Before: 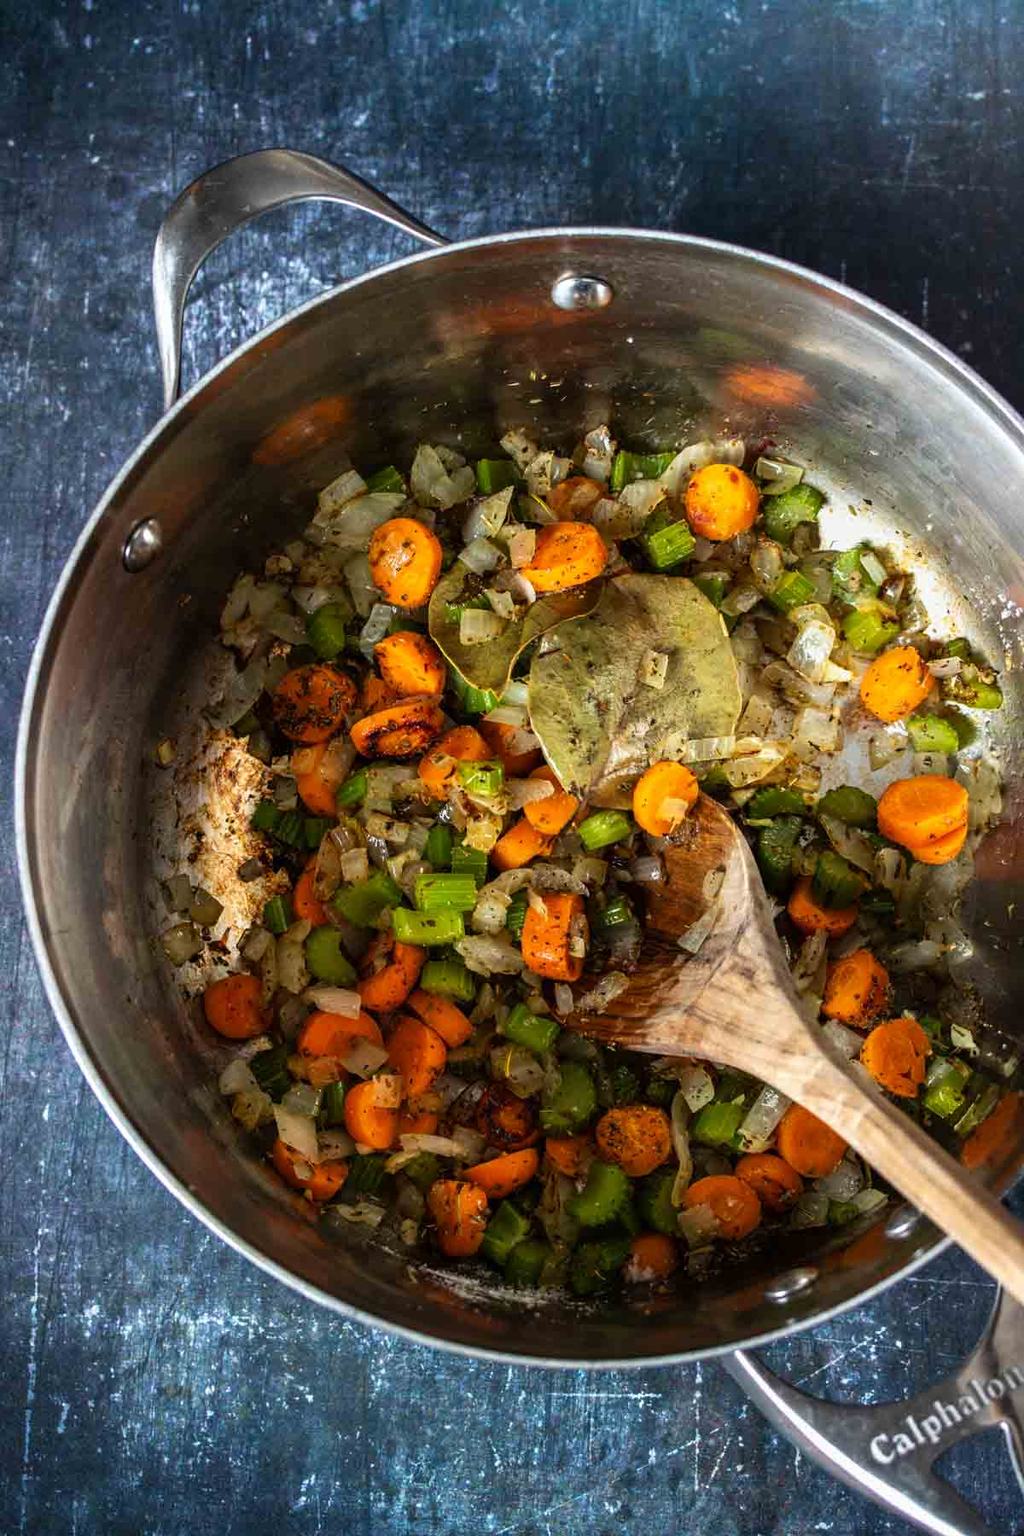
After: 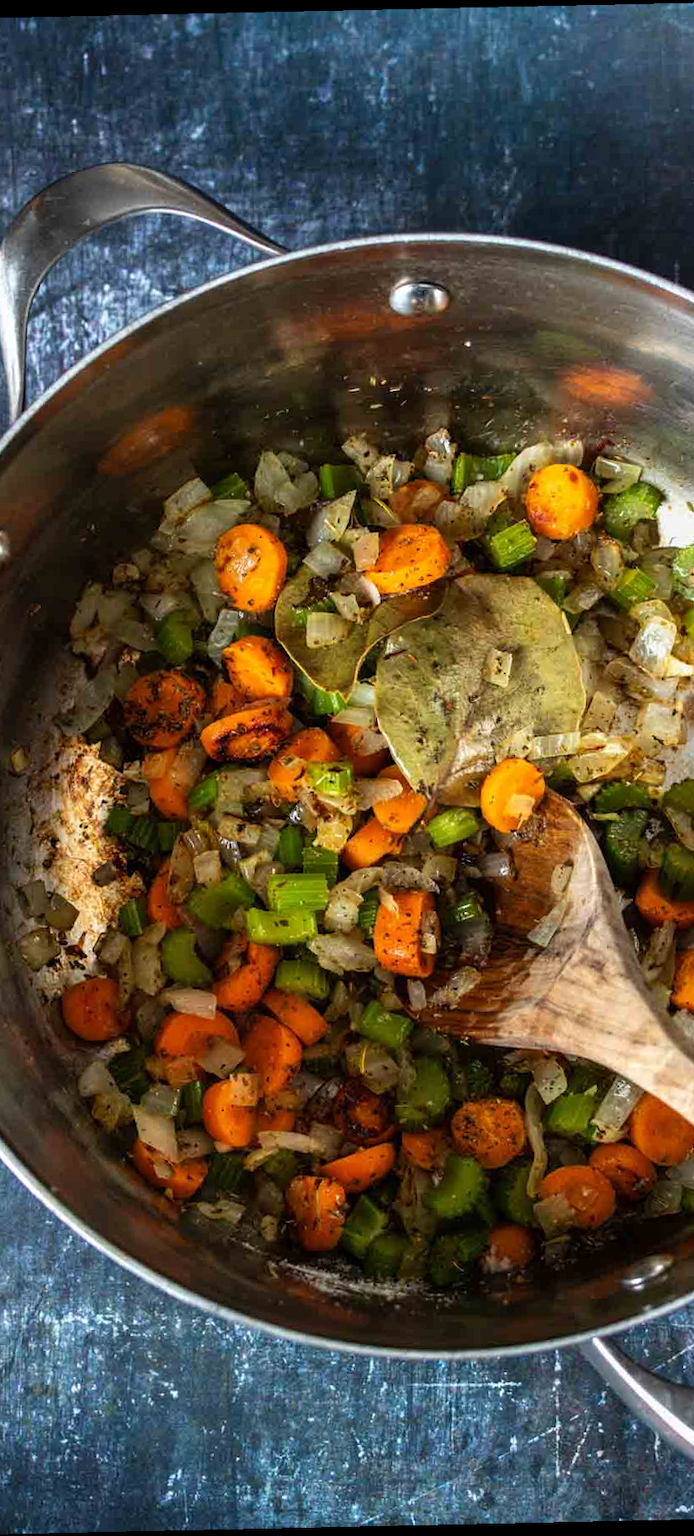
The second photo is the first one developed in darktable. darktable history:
rotate and perspective: rotation -1.24°, automatic cropping off
crop and rotate: left 15.446%, right 17.836%
